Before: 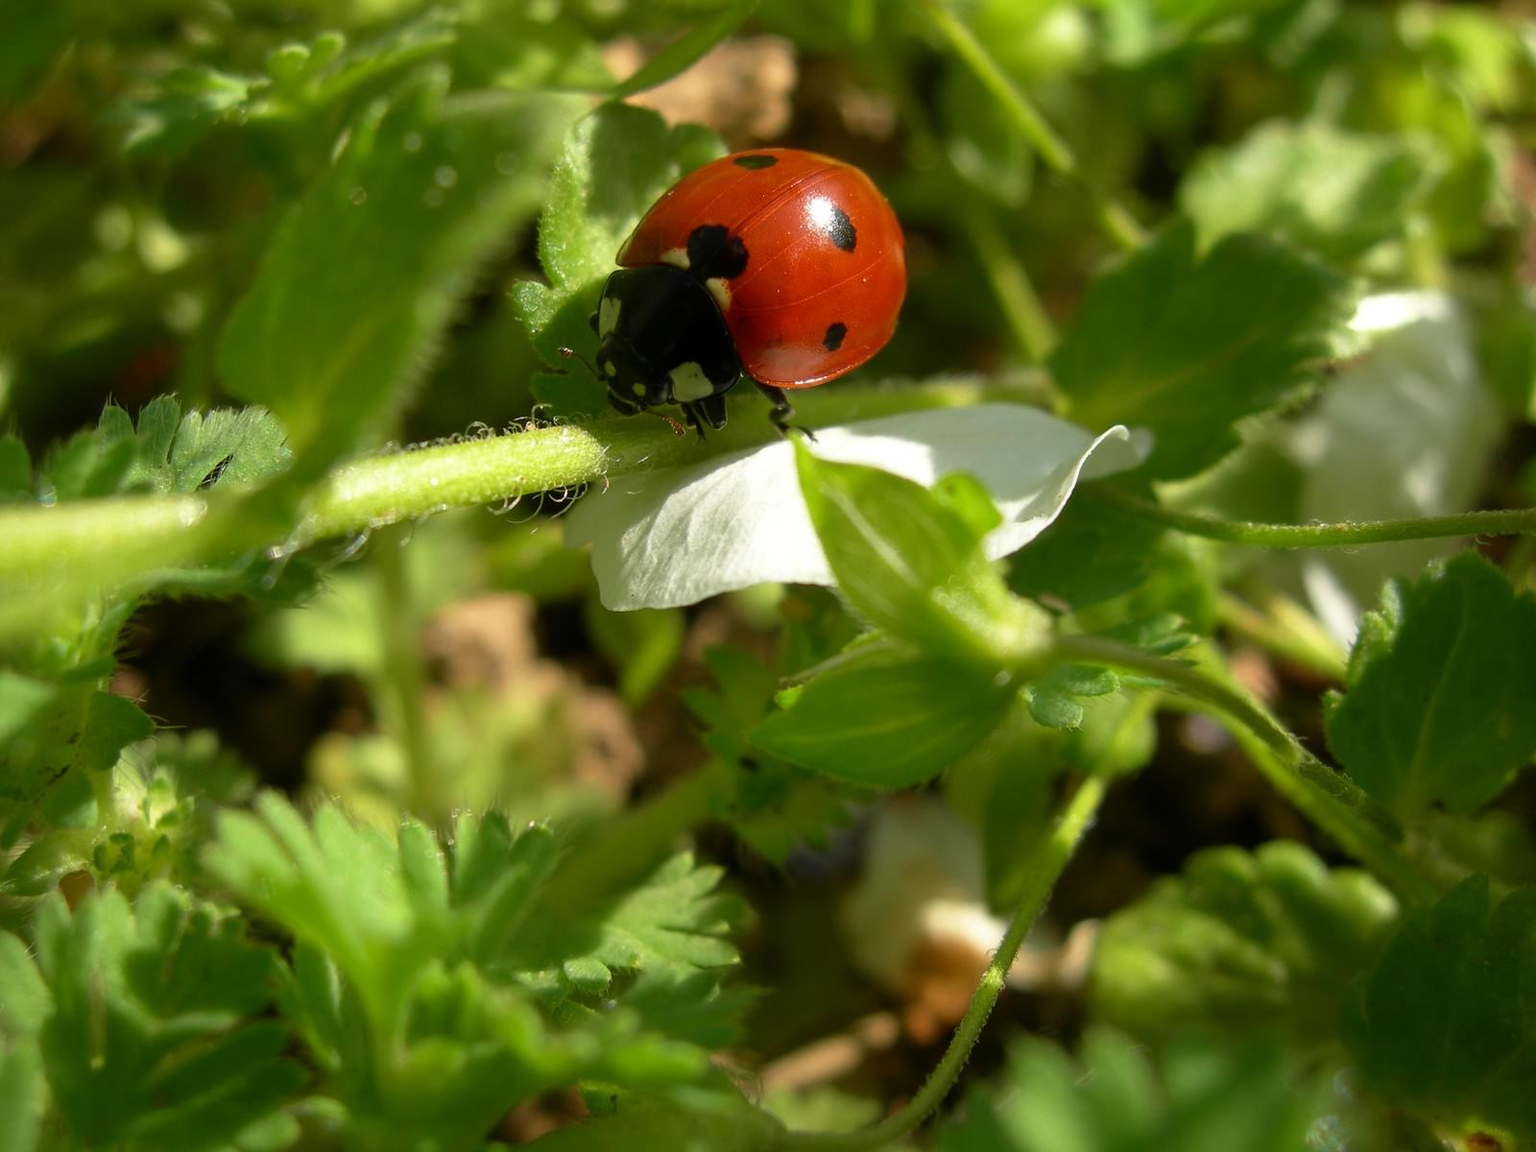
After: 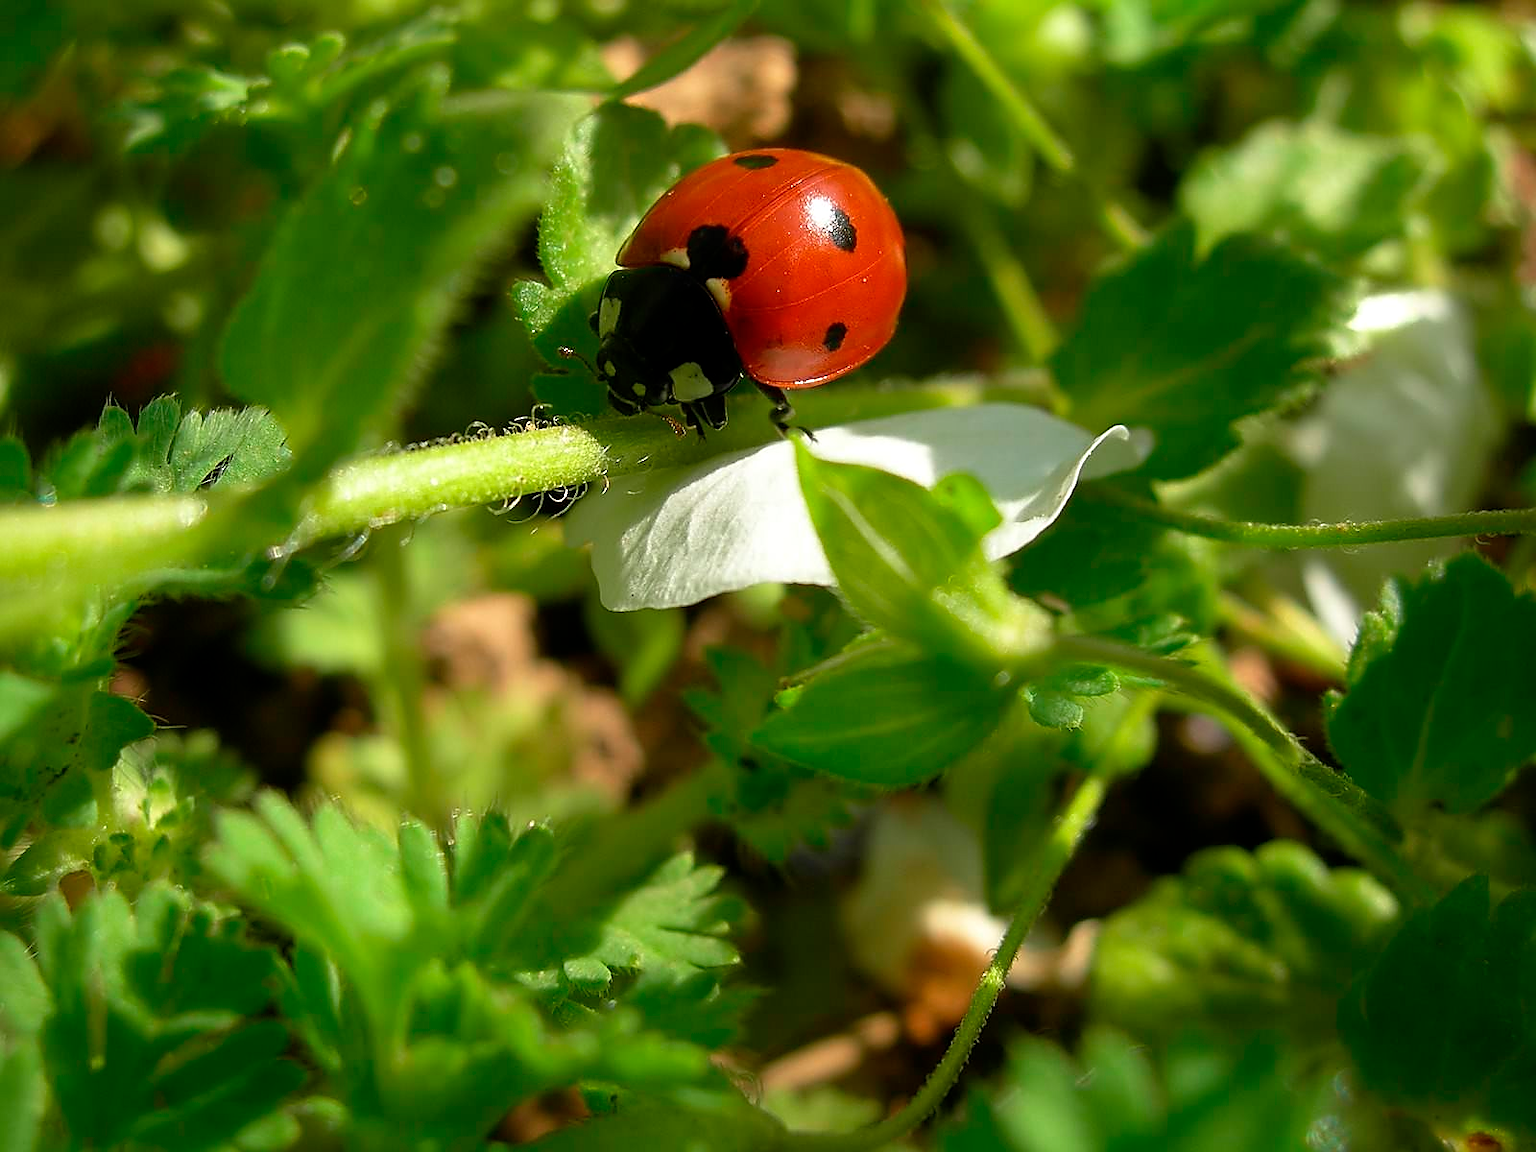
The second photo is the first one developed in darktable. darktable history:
sharpen: radius 1.4, amount 1.25, threshold 0.7
tone equalizer: on, module defaults
